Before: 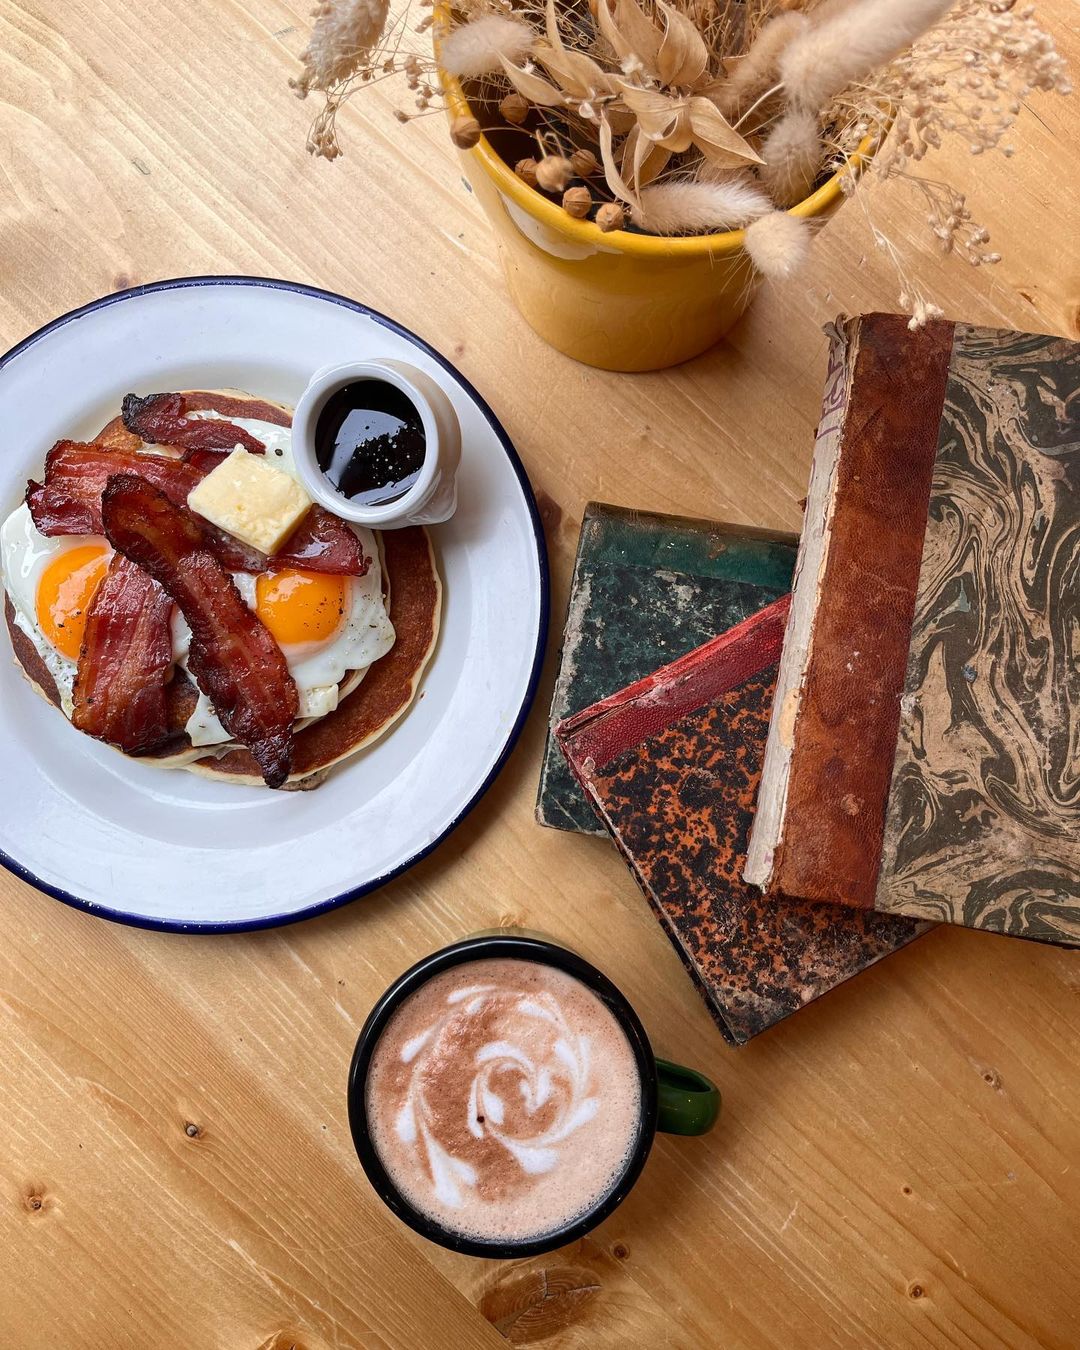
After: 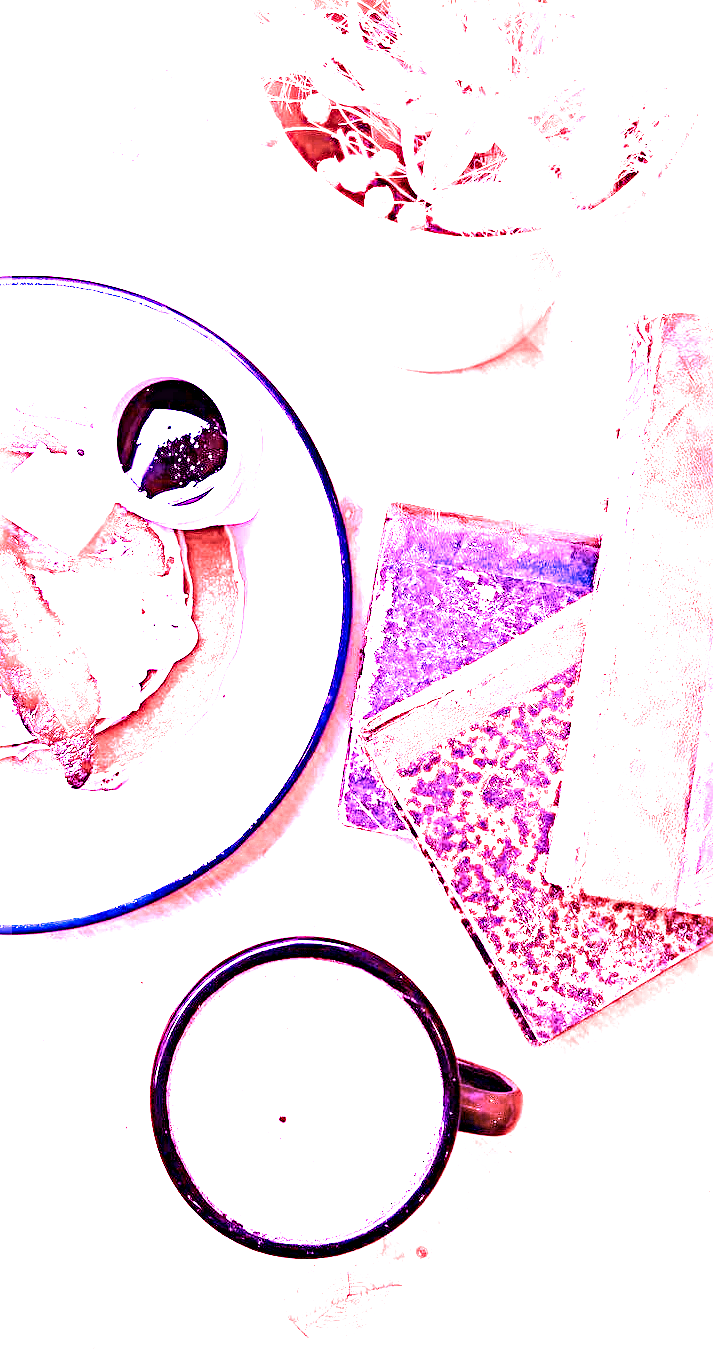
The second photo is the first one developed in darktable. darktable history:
color calibration: illuminant as shot in camera, x 0.369, y 0.376, temperature 4328.46 K, gamut compression 3
sharpen: radius 4.883
color balance: on, module defaults
crop and rotate: left 18.442%, right 15.508%
contrast brightness saturation: contrast 0.08, saturation 0.02
white balance: red 8, blue 8
